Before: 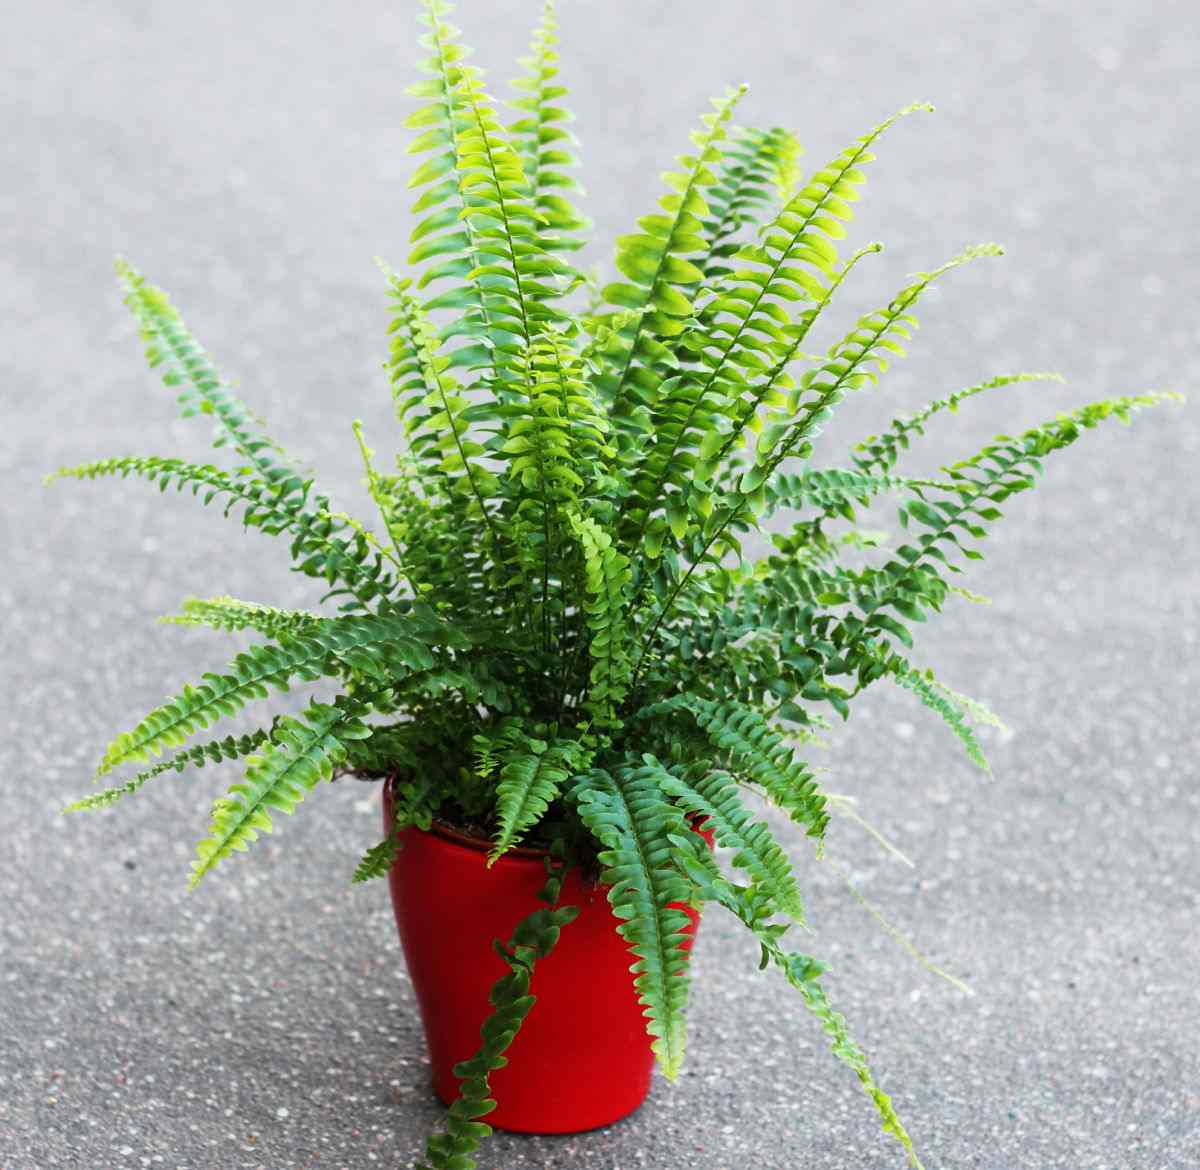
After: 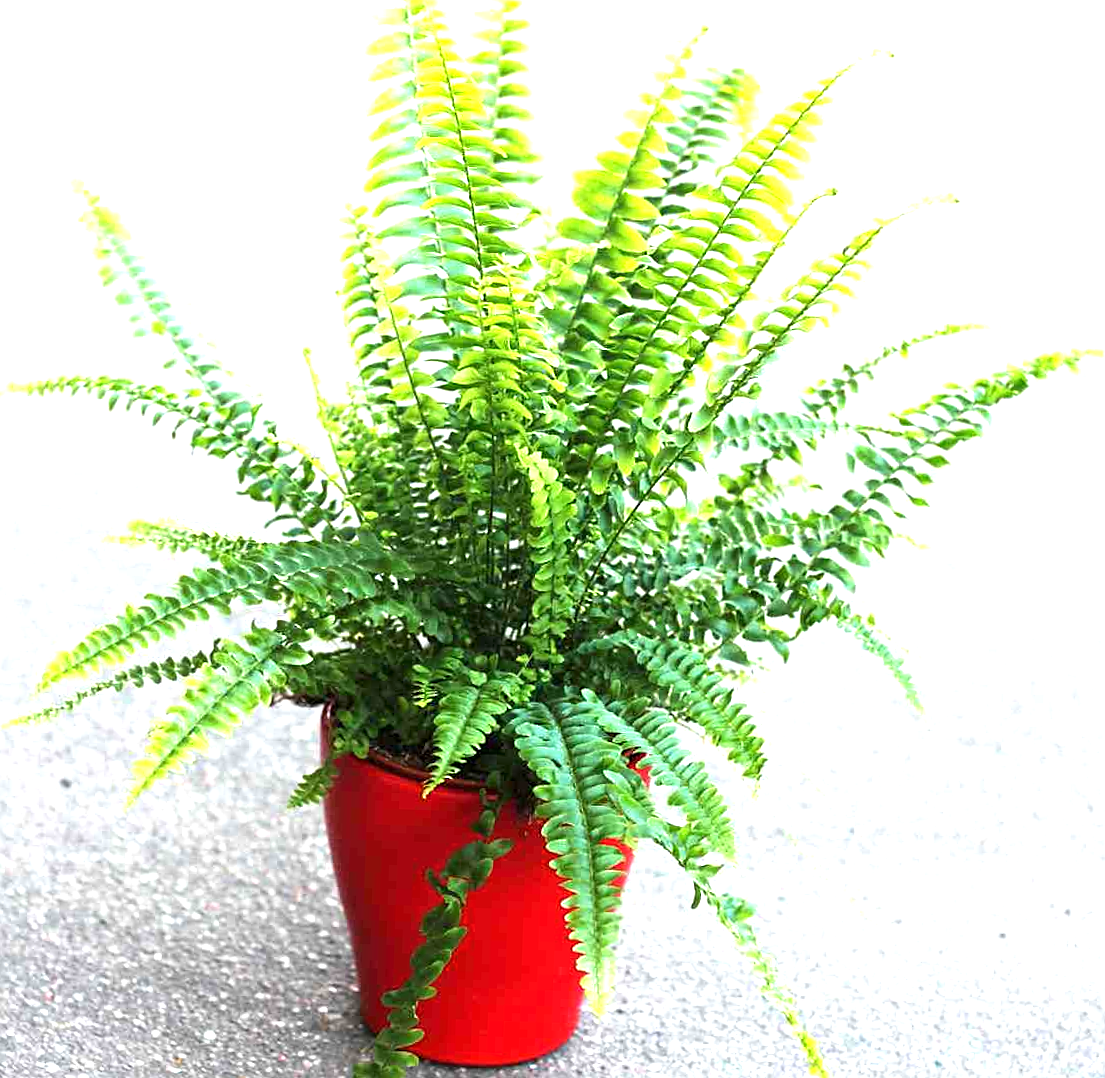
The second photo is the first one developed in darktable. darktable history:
exposure: black level correction 0, exposure 1.1 EV, compensate highlight preservation false
sharpen: on, module defaults
crop and rotate: angle -1.96°, left 3.097%, top 4.154%, right 1.586%, bottom 0.529%
